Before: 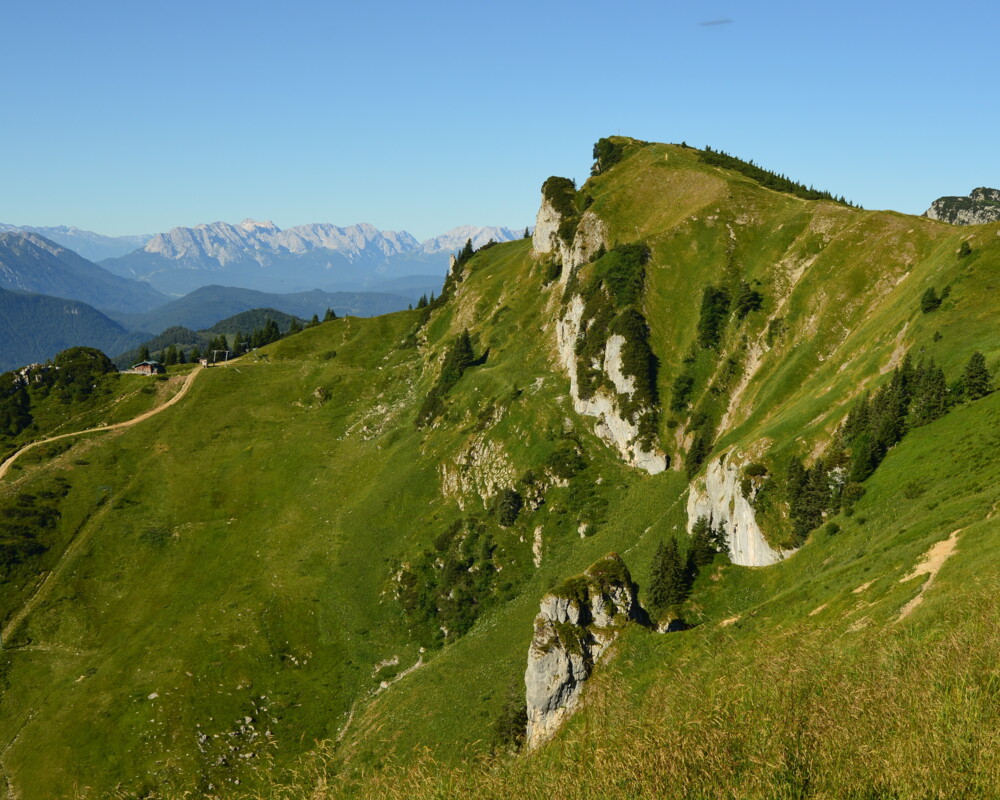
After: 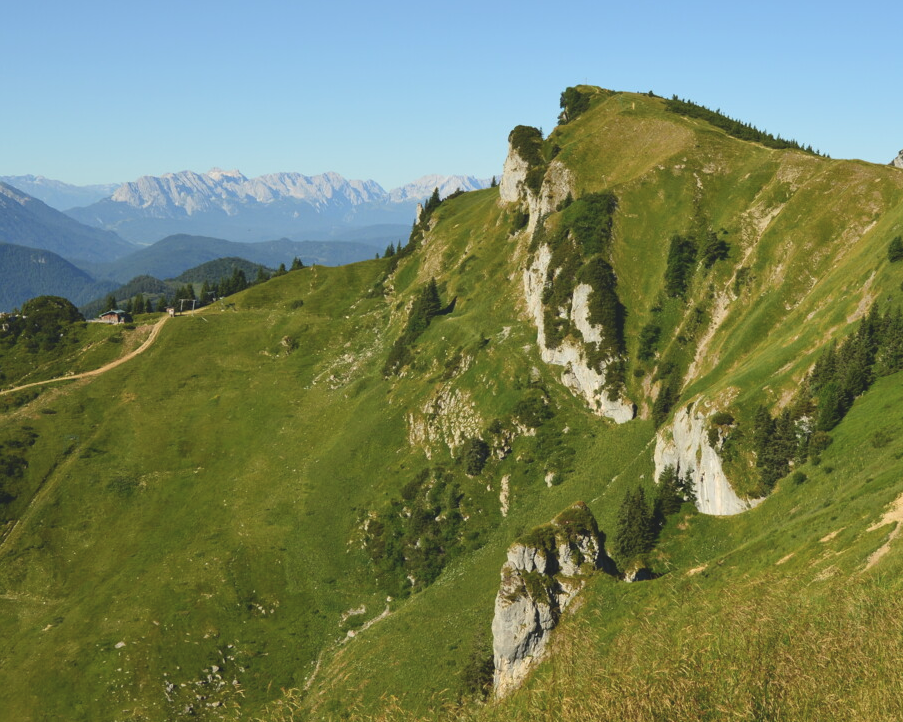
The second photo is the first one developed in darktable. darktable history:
color balance: lift [1.007, 1, 1, 1], gamma [1.097, 1, 1, 1]
crop: left 3.305%, top 6.436%, right 6.389%, bottom 3.258%
